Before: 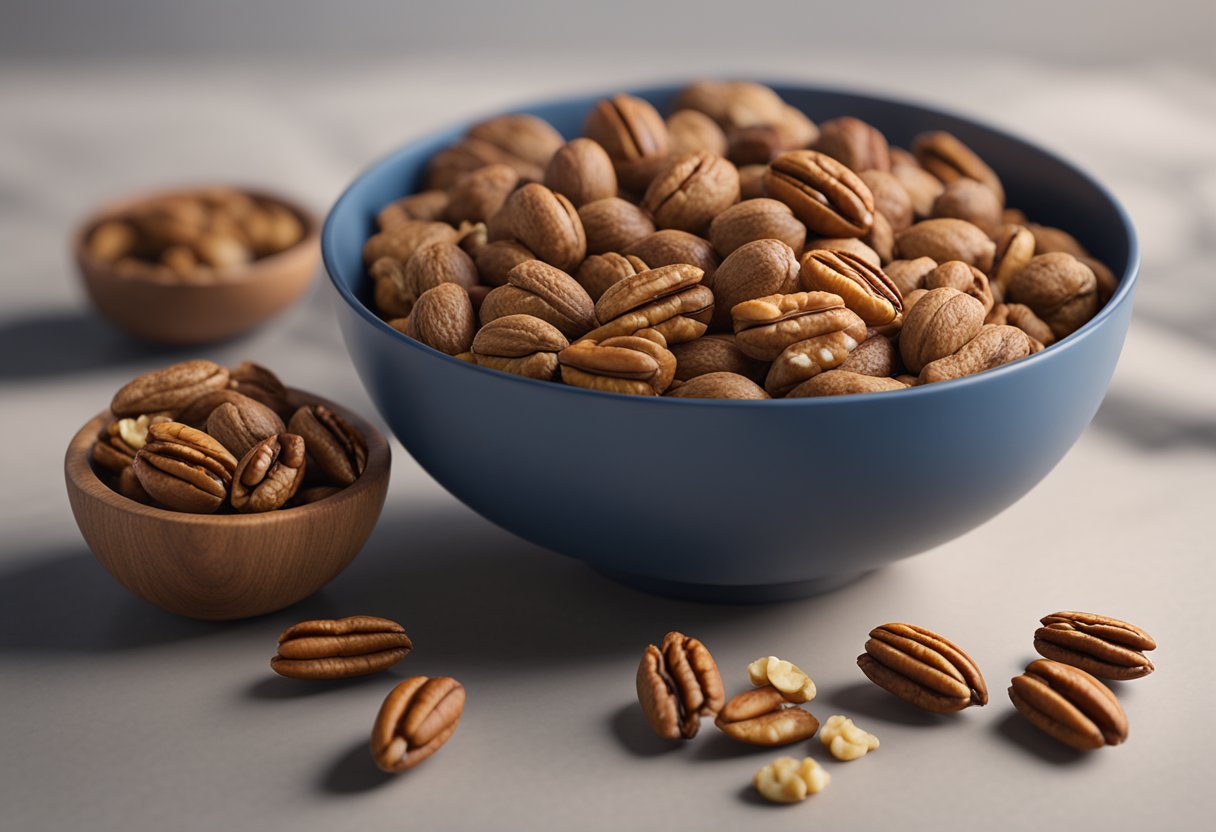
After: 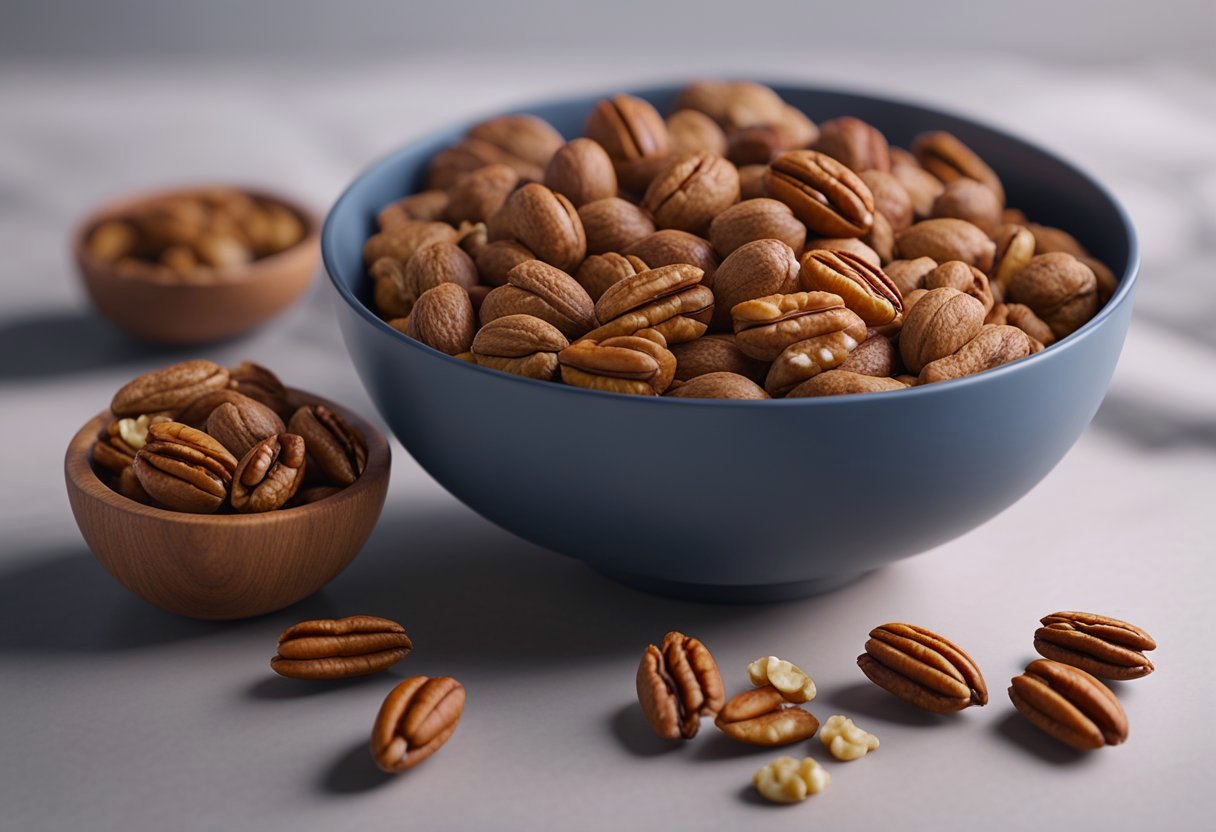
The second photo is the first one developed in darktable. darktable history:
color calibration: illuminant as shot in camera, x 0.358, y 0.373, temperature 4628.91 K
color zones: curves: ch0 [(0, 0.48) (0.209, 0.398) (0.305, 0.332) (0.429, 0.493) (0.571, 0.5) (0.714, 0.5) (0.857, 0.5) (1, 0.48)]; ch1 [(0, 0.633) (0.143, 0.586) (0.286, 0.489) (0.429, 0.448) (0.571, 0.31) (0.714, 0.335) (0.857, 0.492) (1, 0.633)]; ch2 [(0, 0.448) (0.143, 0.498) (0.286, 0.5) (0.429, 0.5) (0.571, 0.5) (0.714, 0.5) (0.857, 0.5) (1, 0.448)]
